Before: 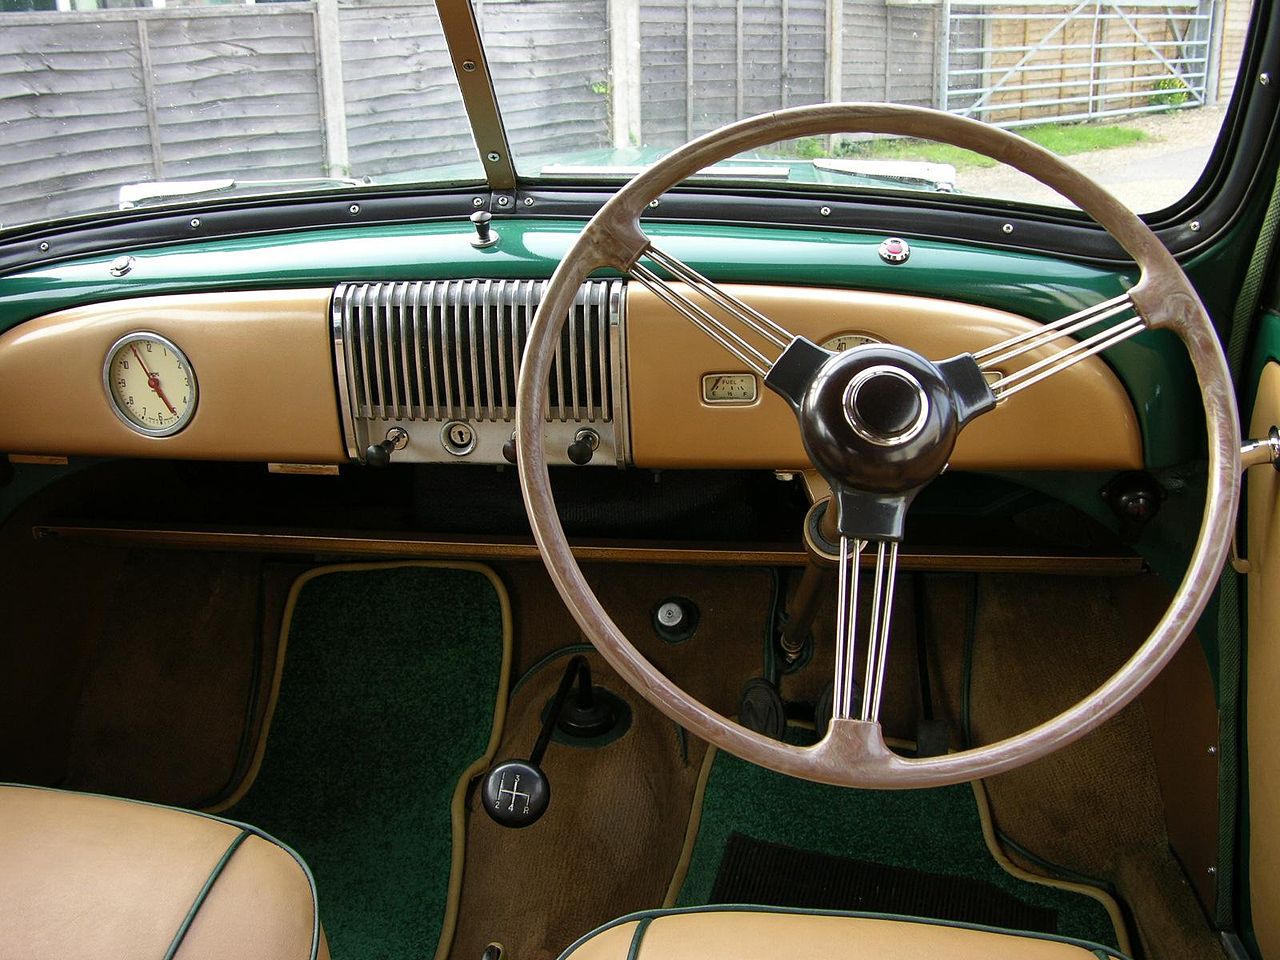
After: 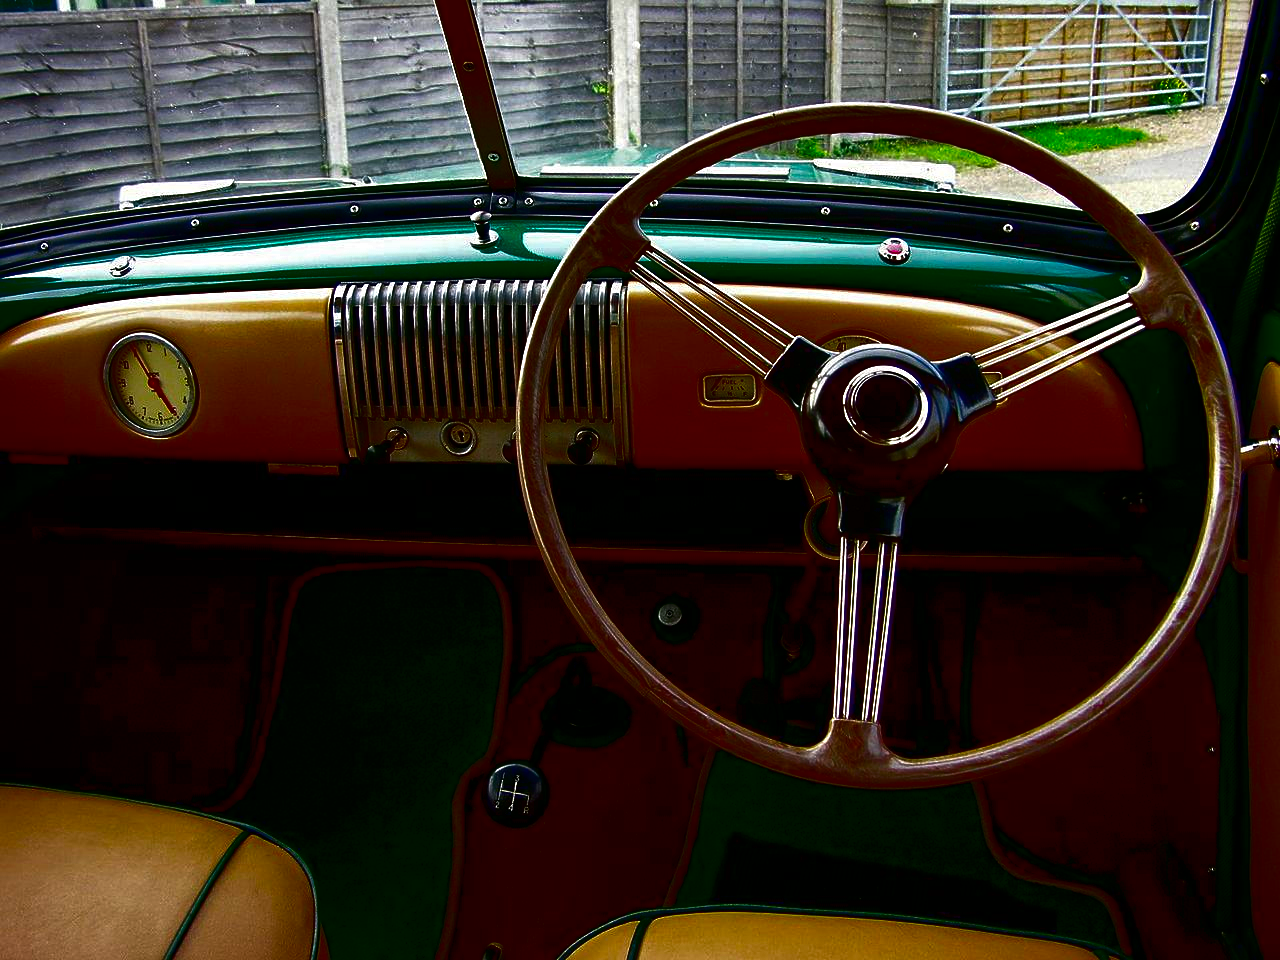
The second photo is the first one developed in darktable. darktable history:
sharpen: amount 0.2
contrast brightness saturation: brightness -1, saturation 1
